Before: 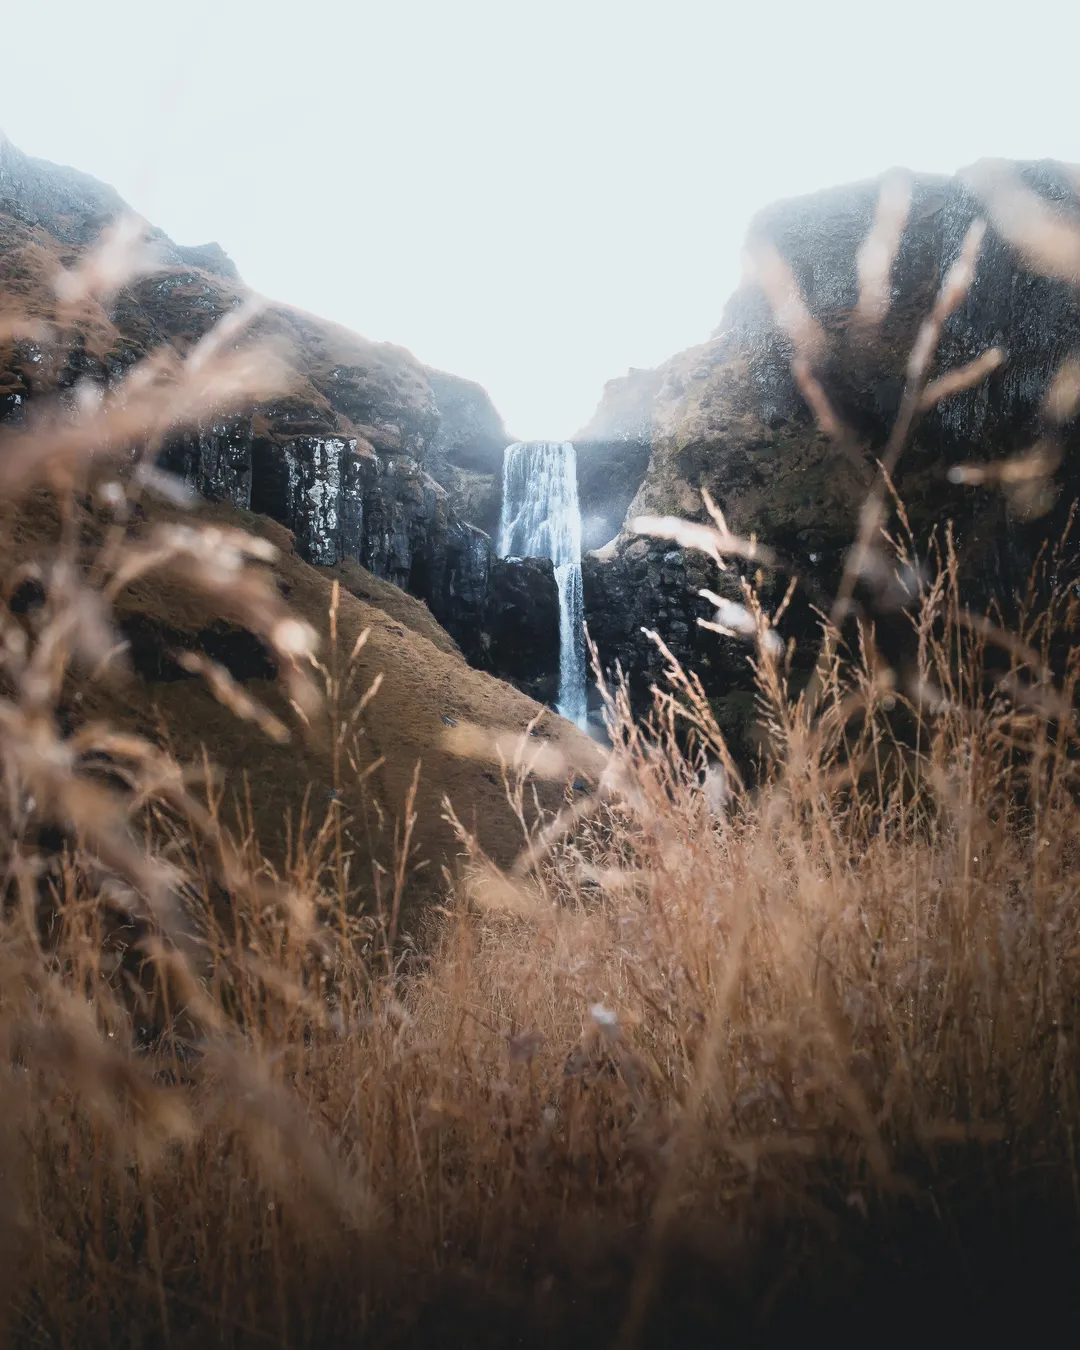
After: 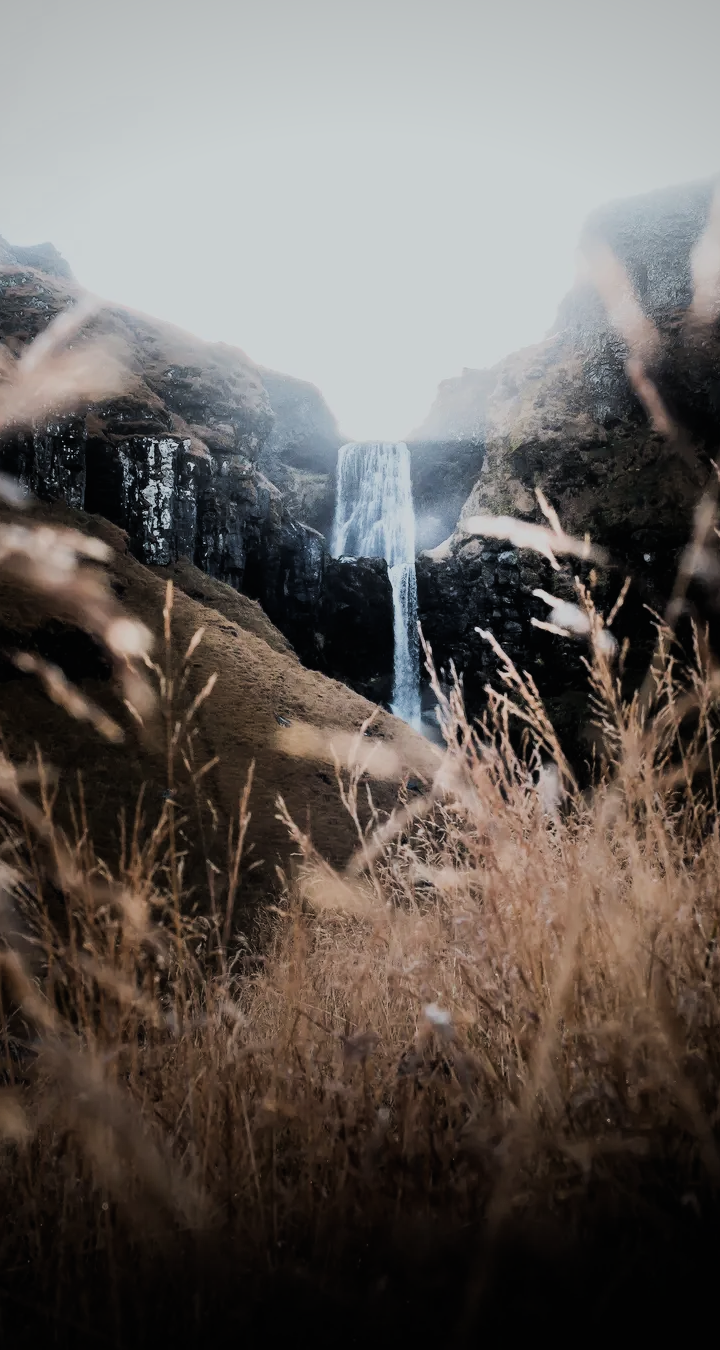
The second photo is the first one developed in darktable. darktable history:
tone equalizer: -8 EV -0.747 EV, -7 EV -0.693 EV, -6 EV -0.611 EV, -5 EV -0.362 EV, -3 EV 0.404 EV, -2 EV 0.6 EV, -1 EV 0.689 EV, +0 EV 0.761 EV, edges refinement/feathering 500, mask exposure compensation -1.57 EV, preserve details no
crop: left 15.379%, right 17.921%
filmic rgb: black relative exposure -7.65 EV, white relative exposure 4.56 EV, hardness 3.61
exposure: exposure -0.486 EV, compensate highlight preservation false
vignetting: fall-off radius 60.92%, saturation -0.644, unbound false
